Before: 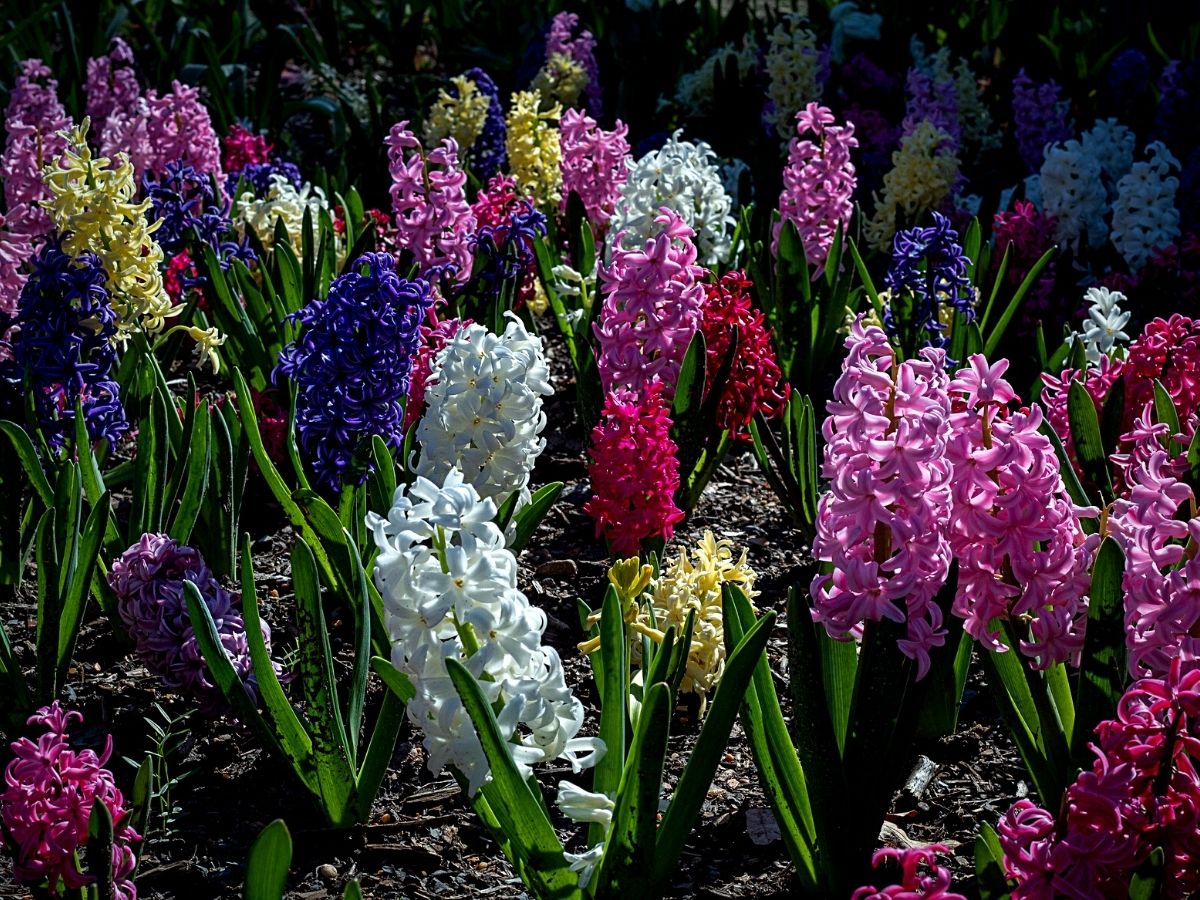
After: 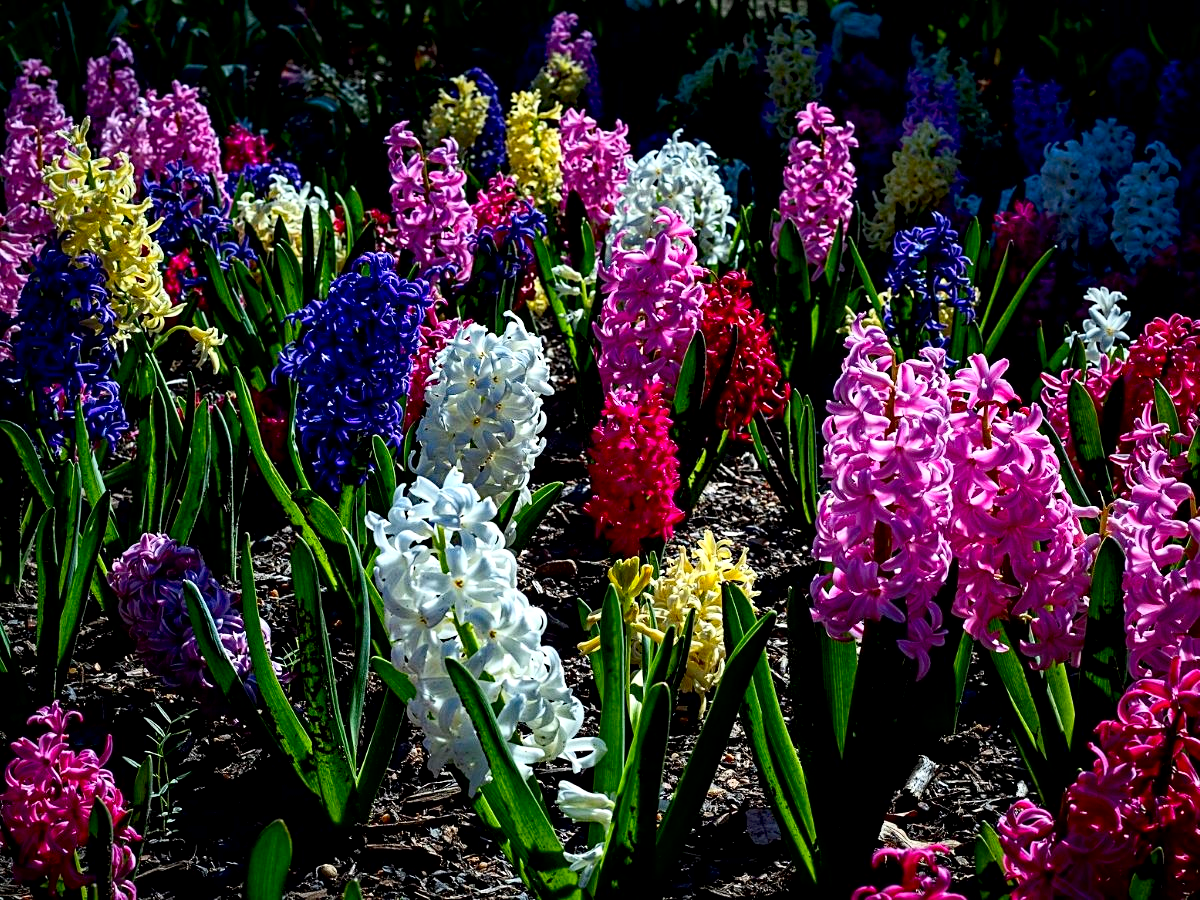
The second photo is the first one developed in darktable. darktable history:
local contrast: highlights 100%, shadows 98%, detail 119%, midtone range 0.2
exposure: black level correction 0.007, exposure 0.157 EV, compensate exposure bias true, compensate highlight preservation false
haze removal: adaptive false
contrast brightness saturation: contrast 0.229, brightness 0.099, saturation 0.295
